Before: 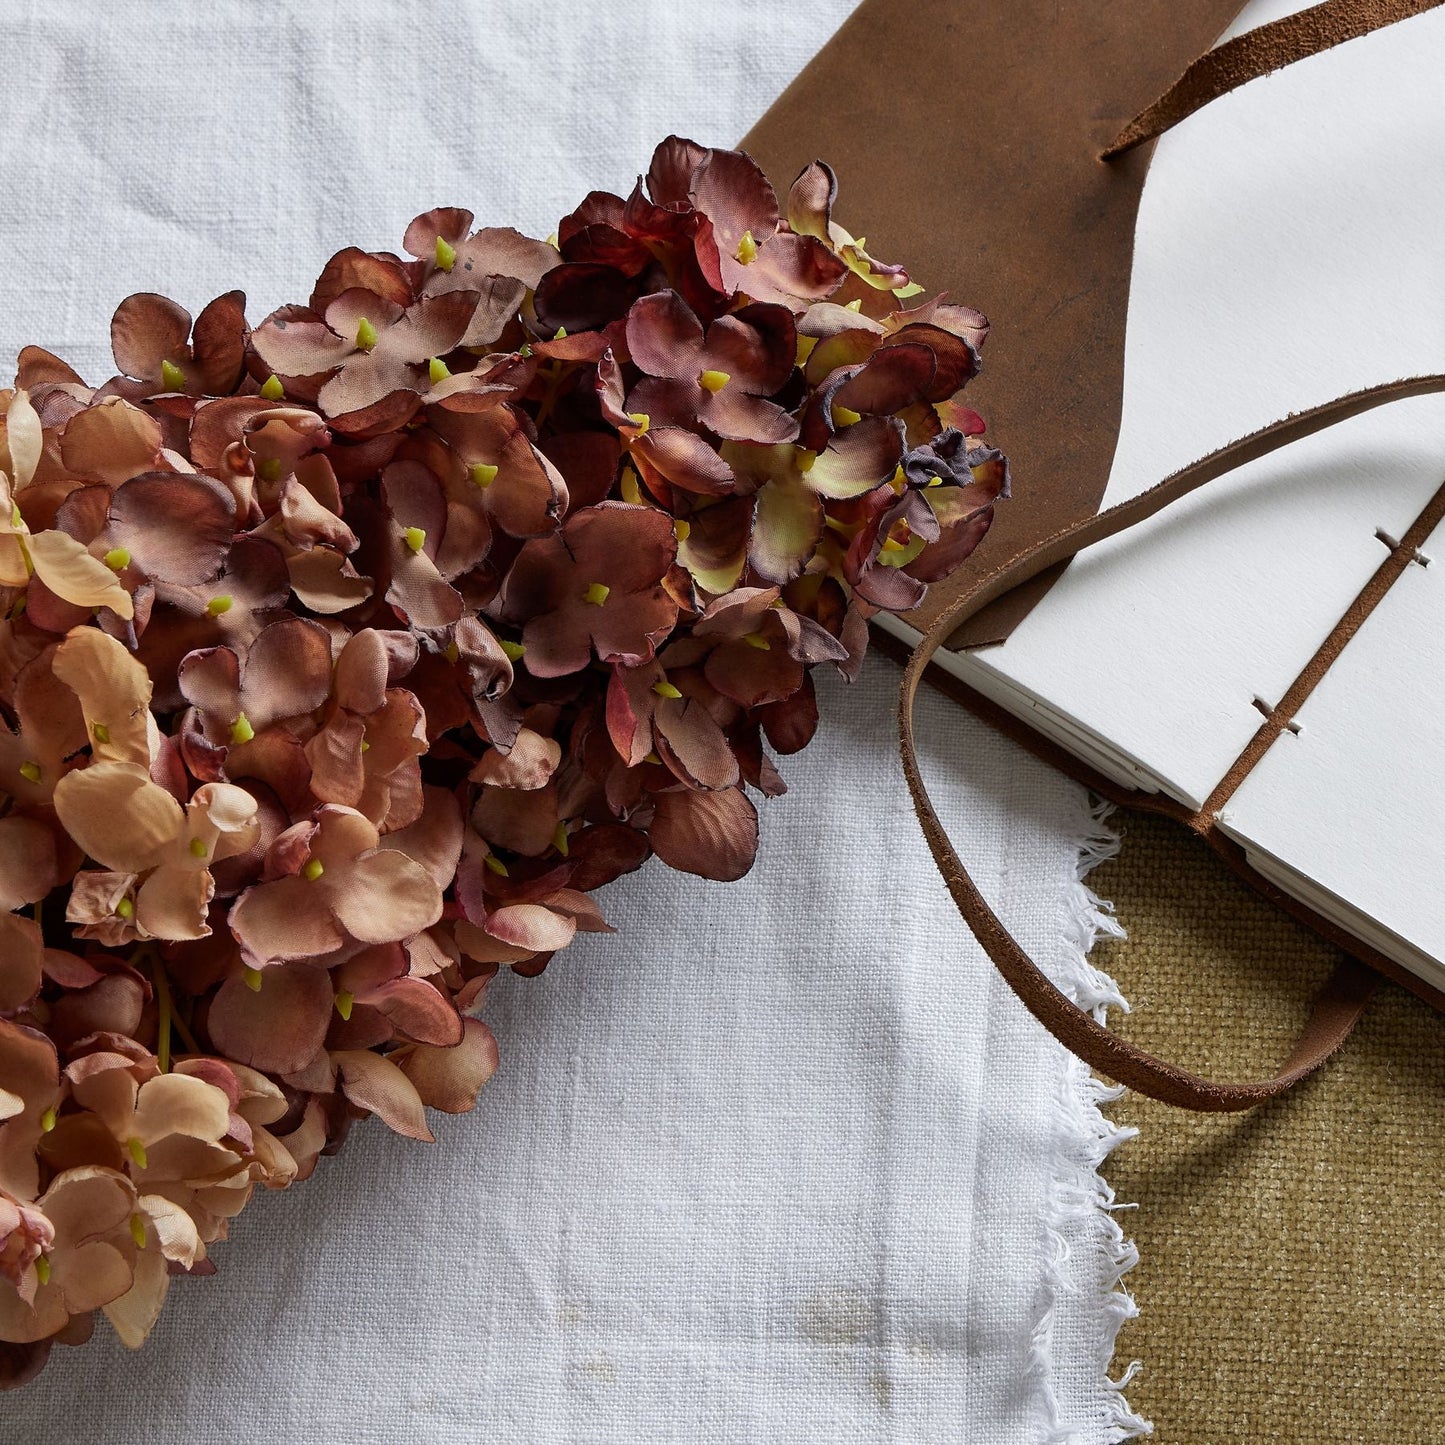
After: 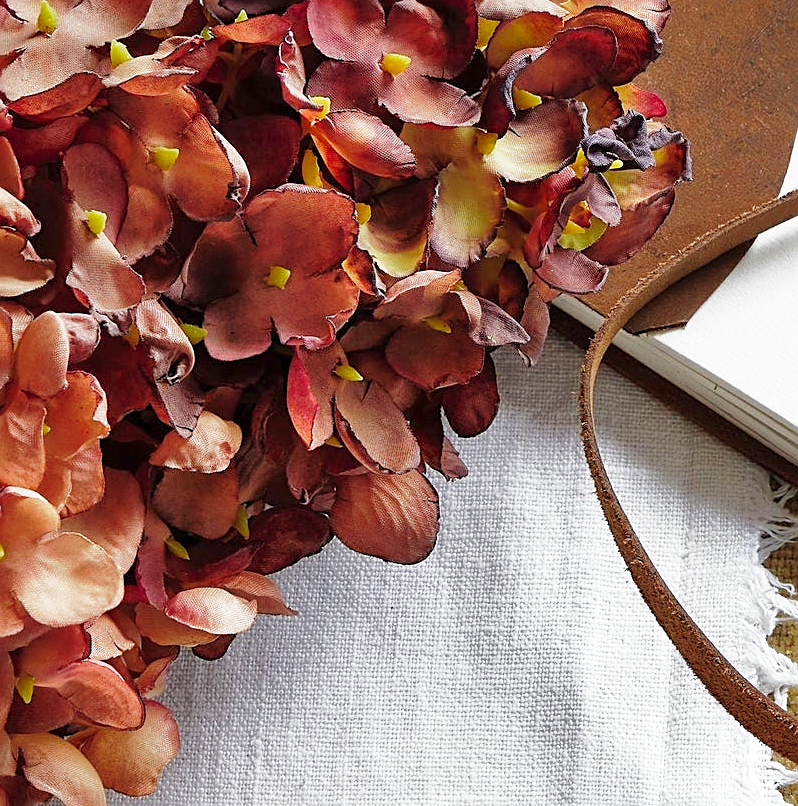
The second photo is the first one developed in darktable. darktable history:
base curve: curves: ch0 [(0, 0) (0.026, 0.03) (0.109, 0.232) (0.351, 0.748) (0.669, 0.968) (1, 1)], preserve colors none
crop and rotate: left 22.121%, top 21.96%, right 22.614%, bottom 22.203%
sharpen: on, module defaults
shadows and highlights: shadows 58.37, highlights -60.06, highlights color adjustment 0.138%
